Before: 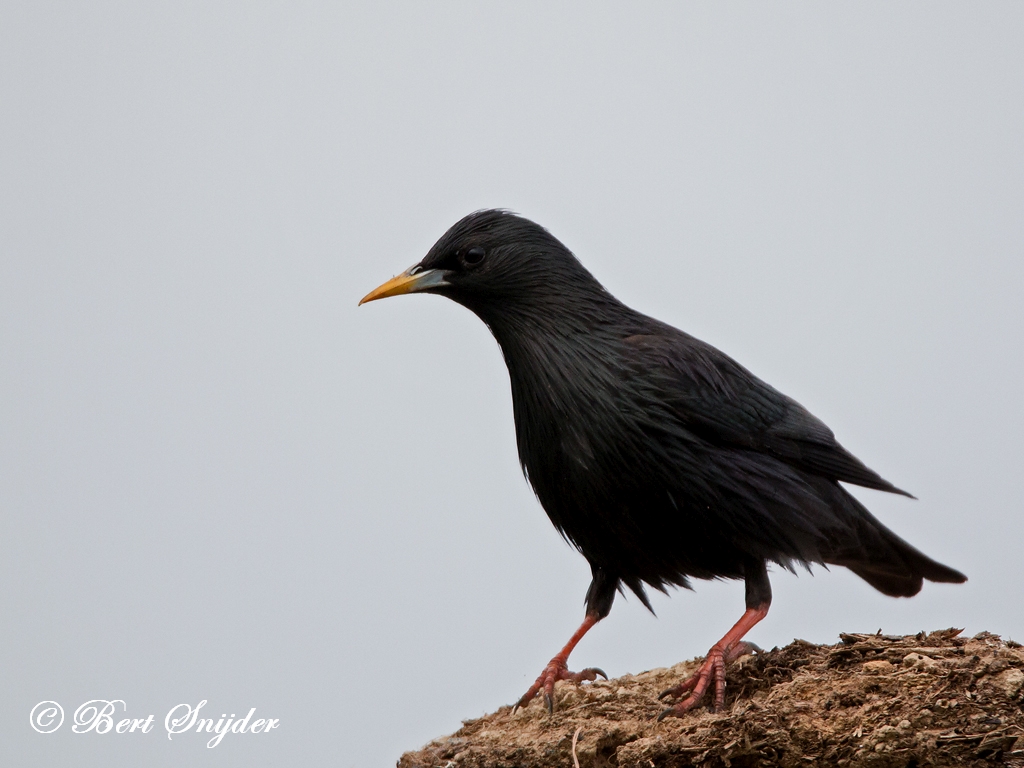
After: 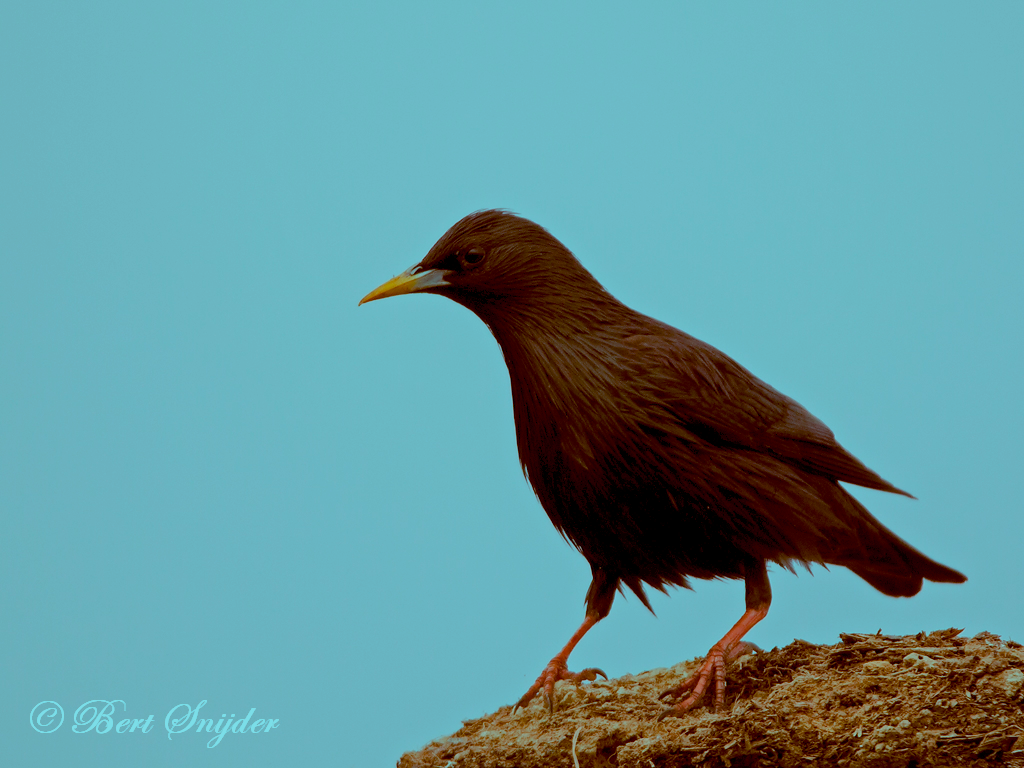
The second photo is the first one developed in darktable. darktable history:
color balance rgb: highlights gain › luminance -33.026%, highlights gain › chroma 5.599%, highlights gain › hue 217.65°, global offset › chroma 0.397%, global offset › hue 31.98°, perceptual saturation grading › global saturation 19.269%, contrast -10.459%
